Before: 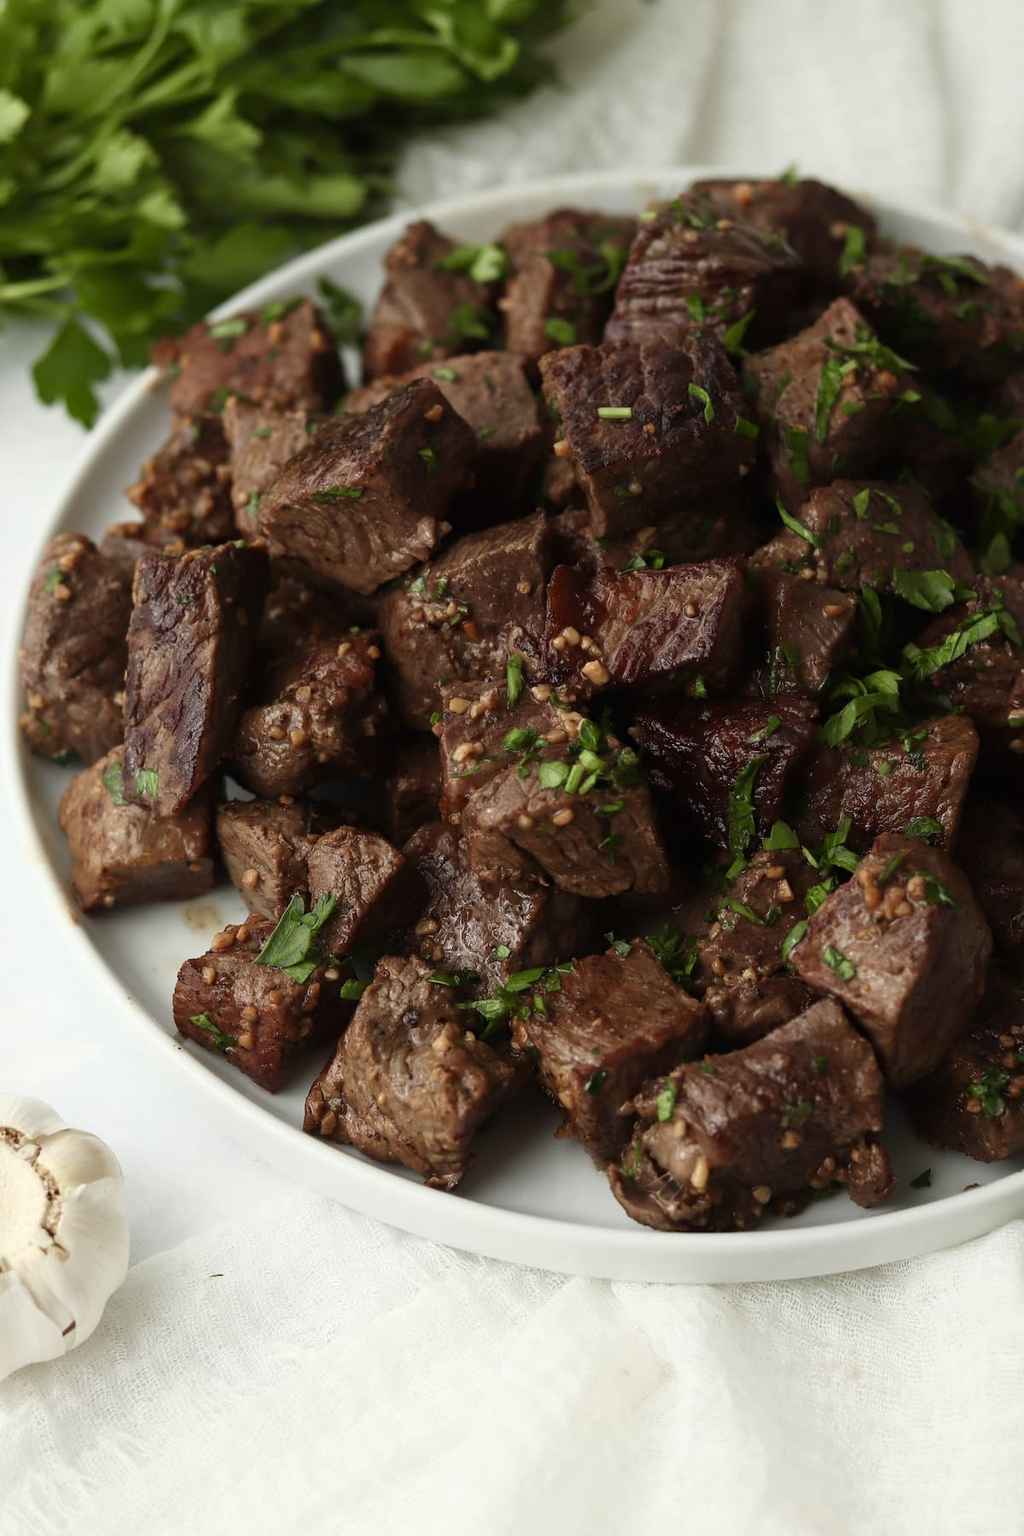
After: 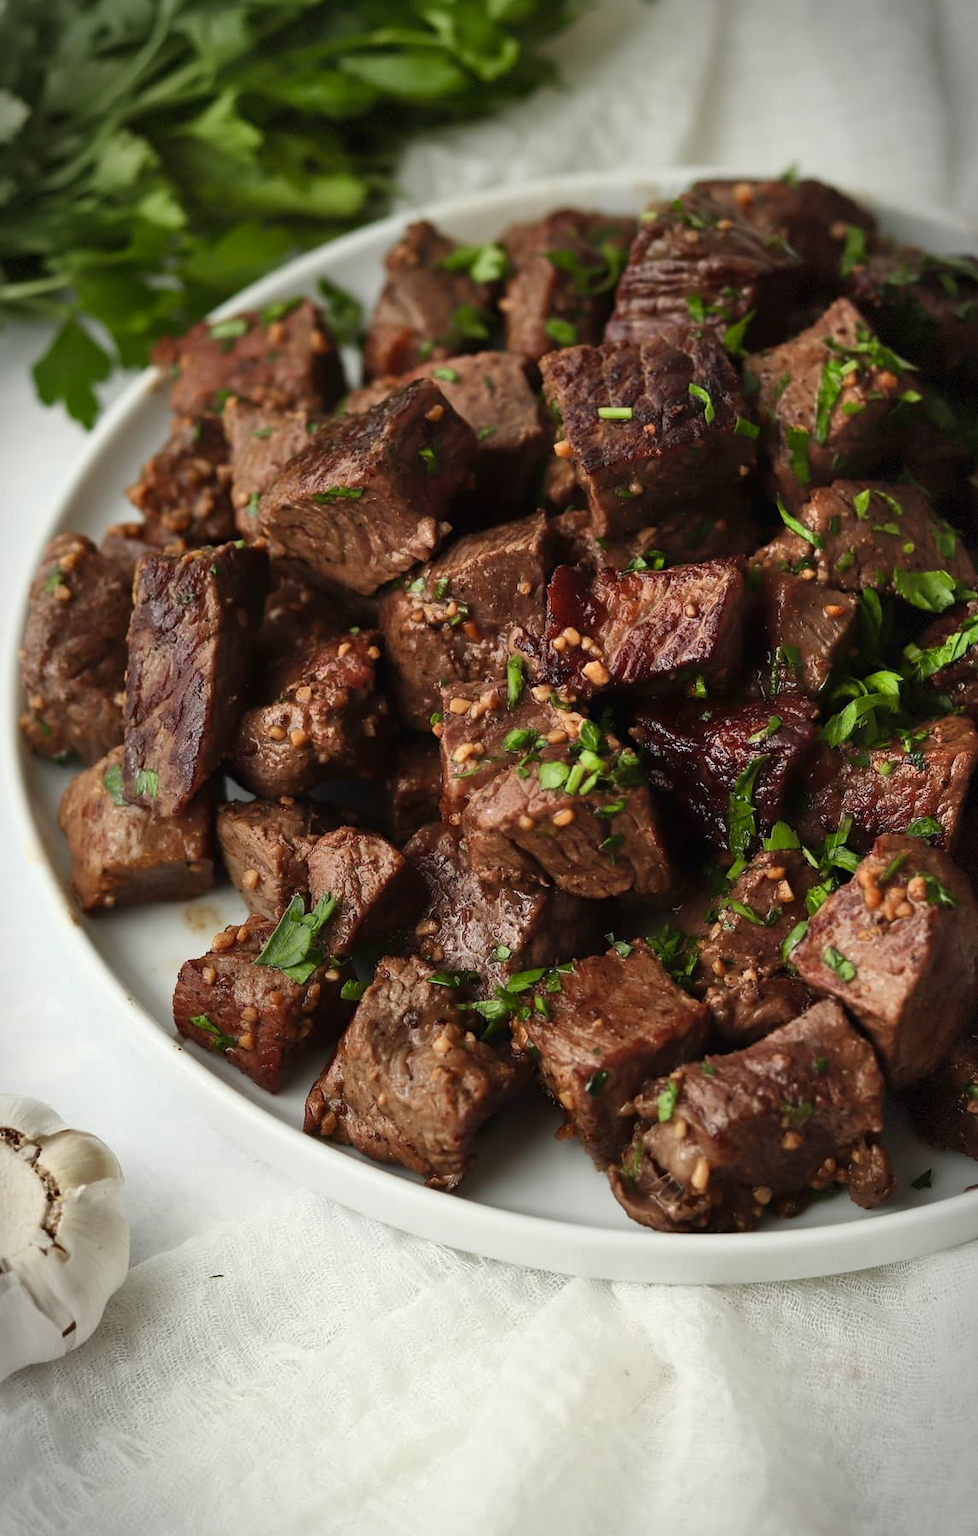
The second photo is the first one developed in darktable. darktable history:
crop: right 4.453%, bottom 0.027%
shadows and highlights: low approximation 0.01, soften with gaussian
vignetting: fall-off start 86.66%, automatic ratio true, dithering 8-bit output
